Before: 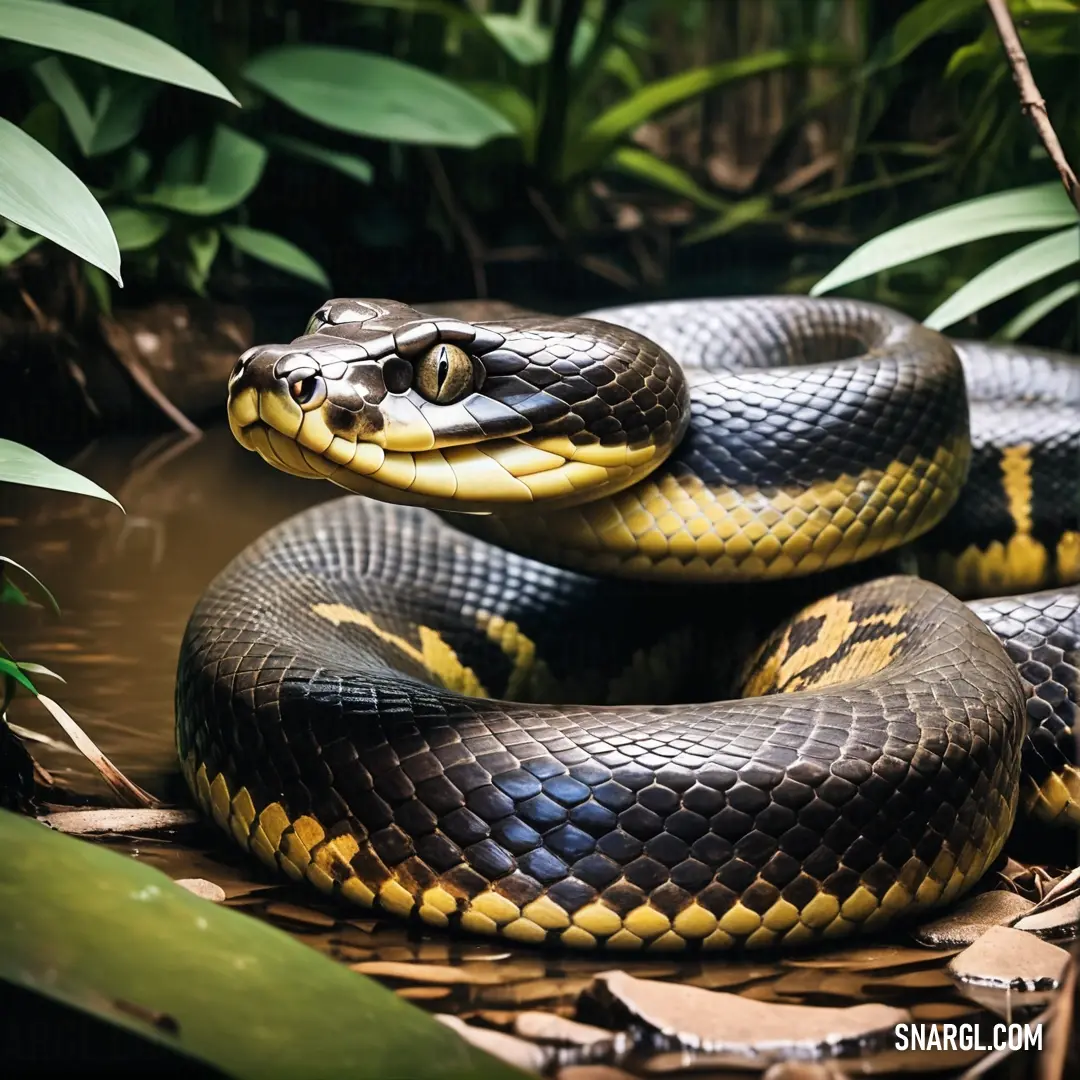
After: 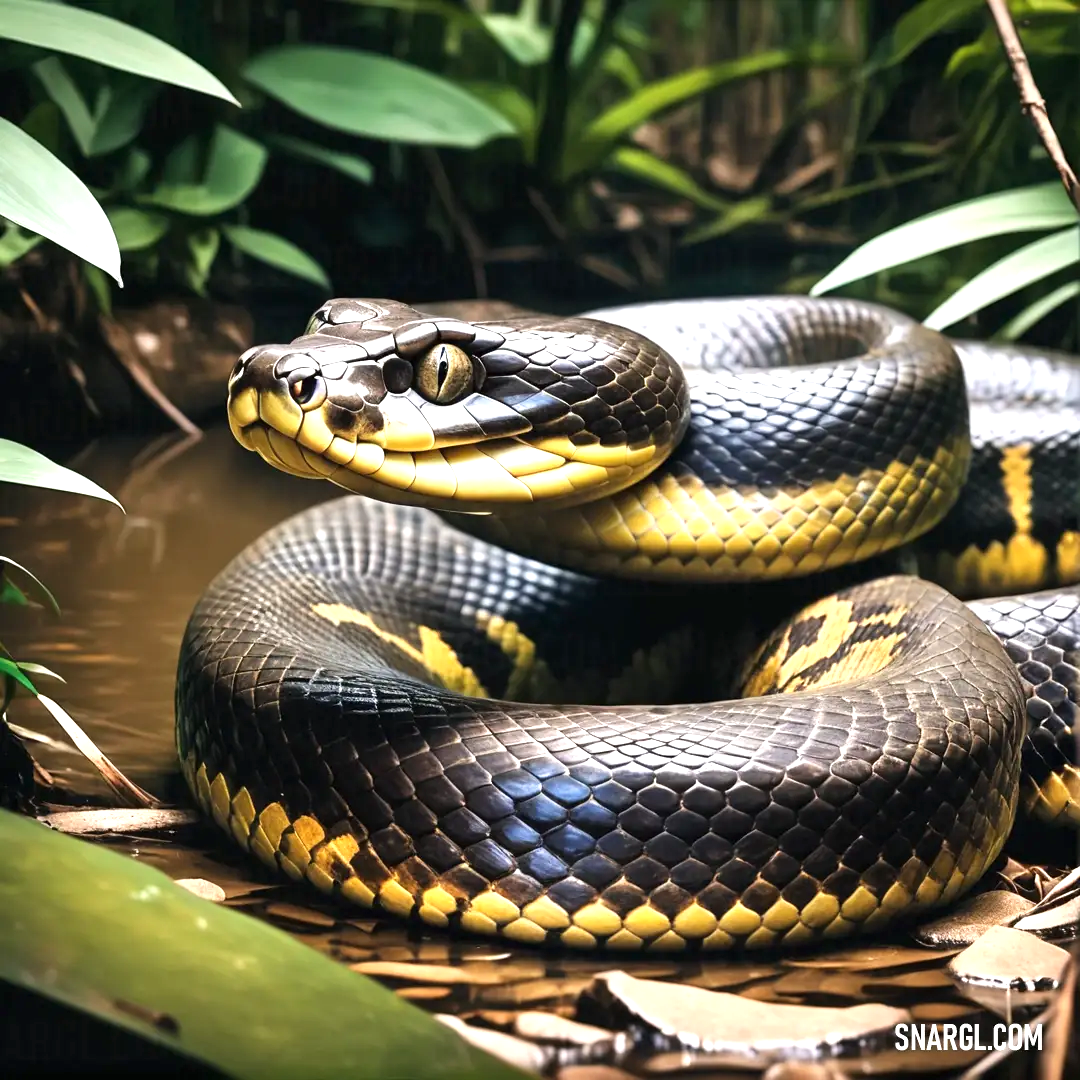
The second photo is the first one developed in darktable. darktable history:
exposure: exposure 0.739 EV, compensate highlight preservation false
